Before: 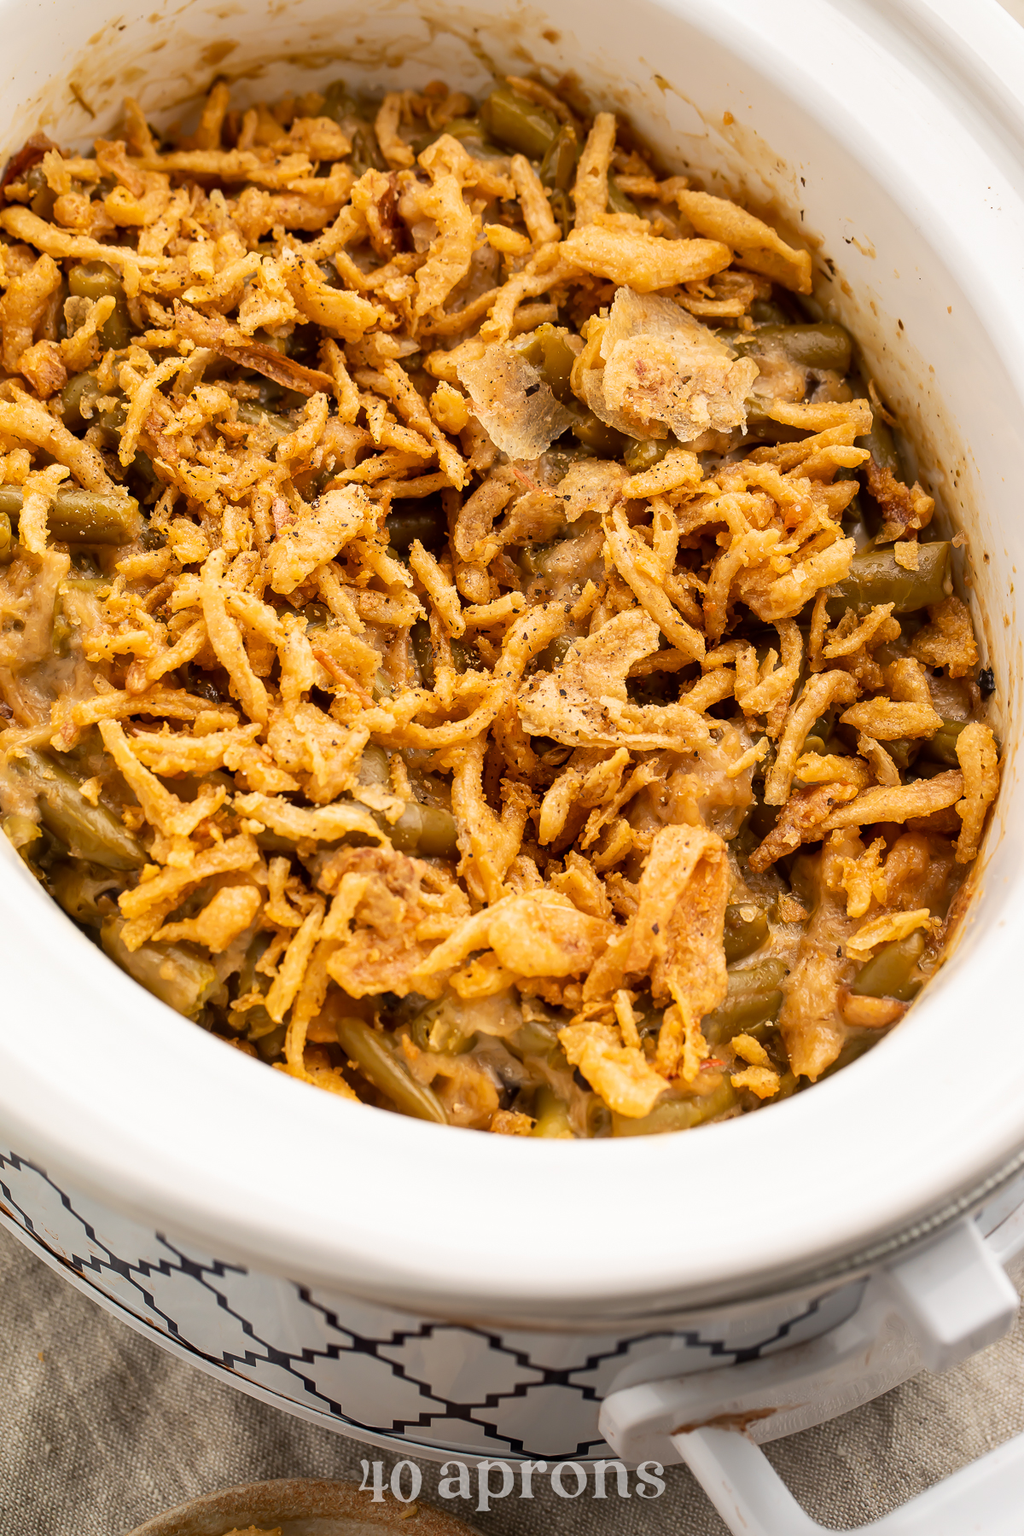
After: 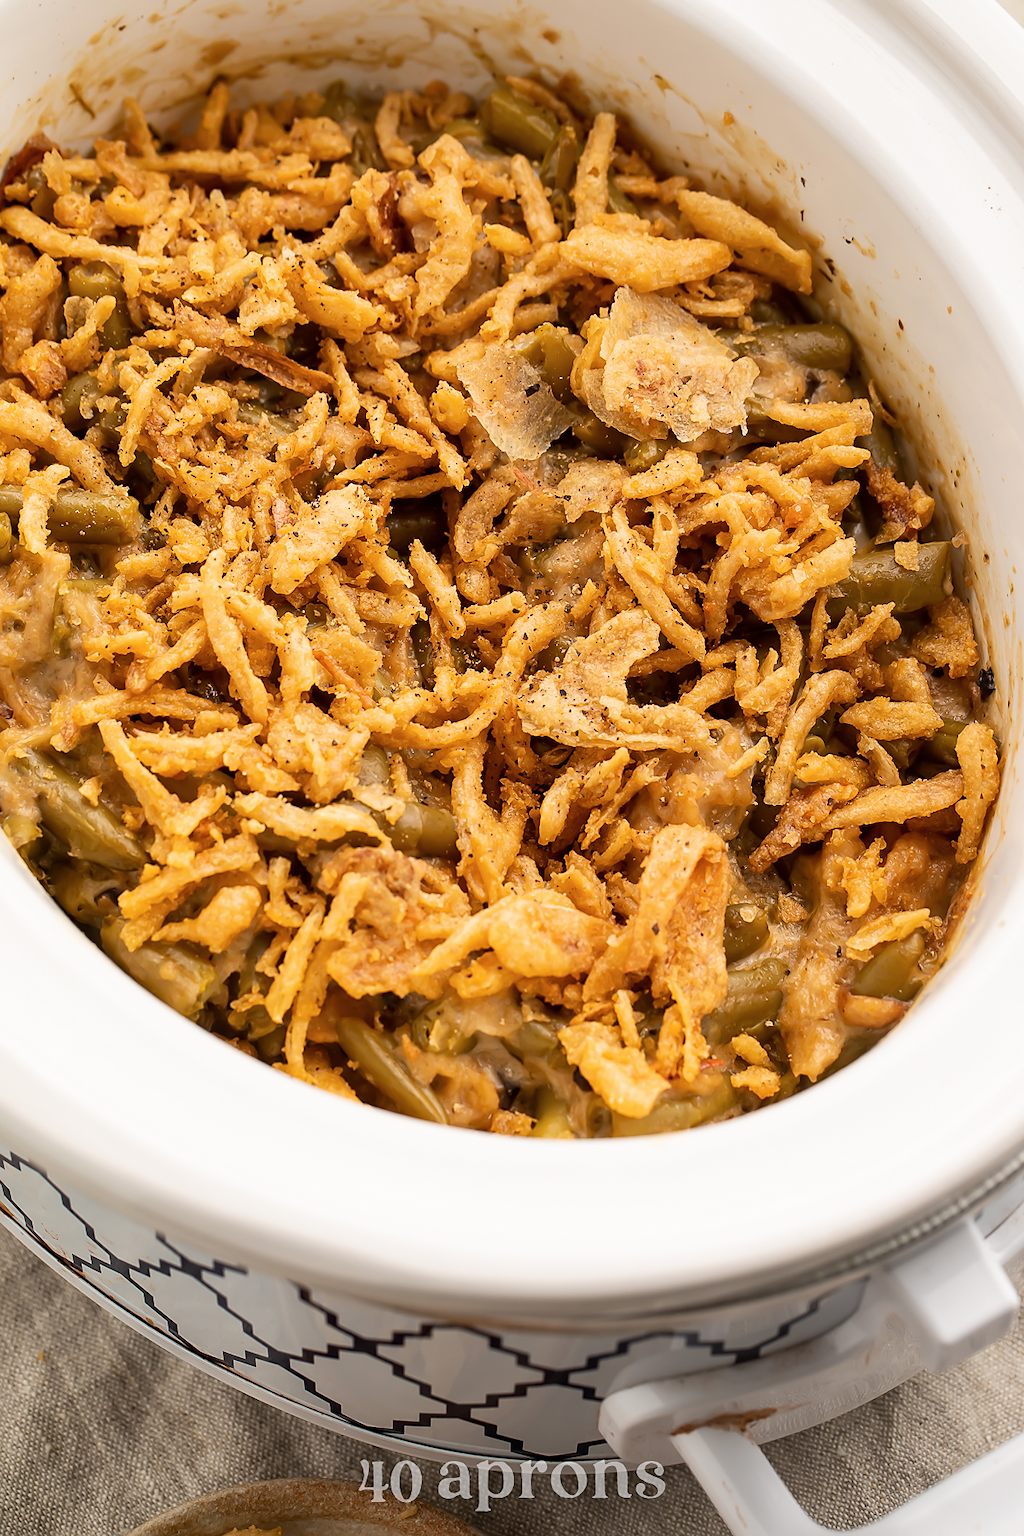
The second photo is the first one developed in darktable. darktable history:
contrast brightness saturation: saturation -0.047
sharpen: radius 1.6, amount 0.367, threshold 1.465
